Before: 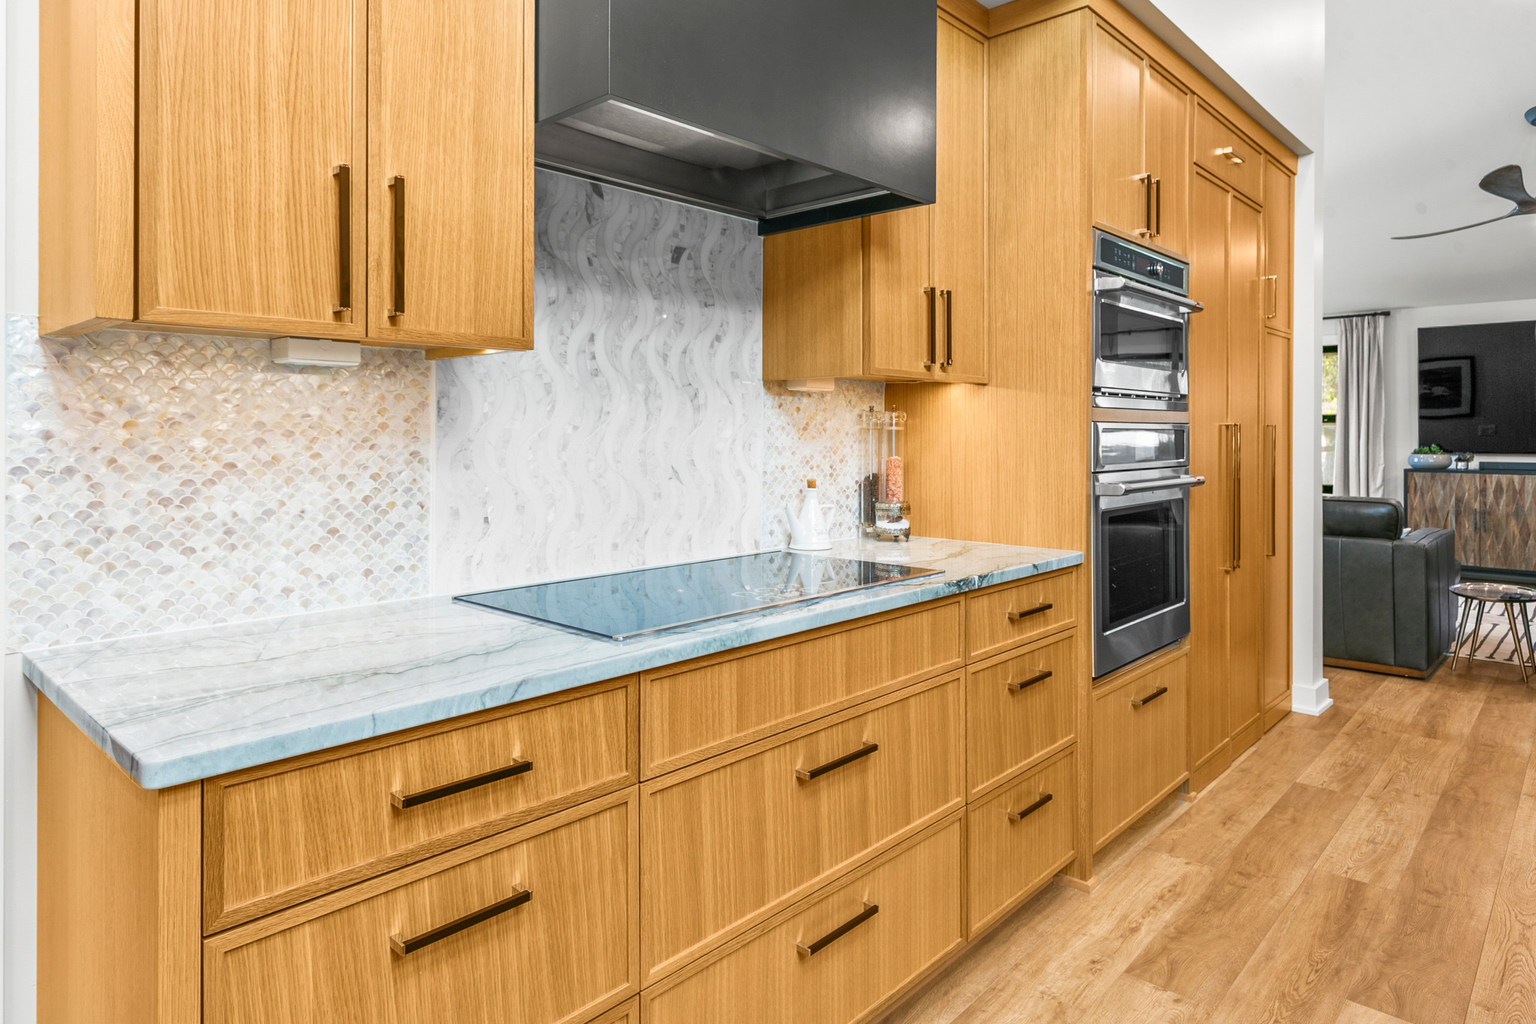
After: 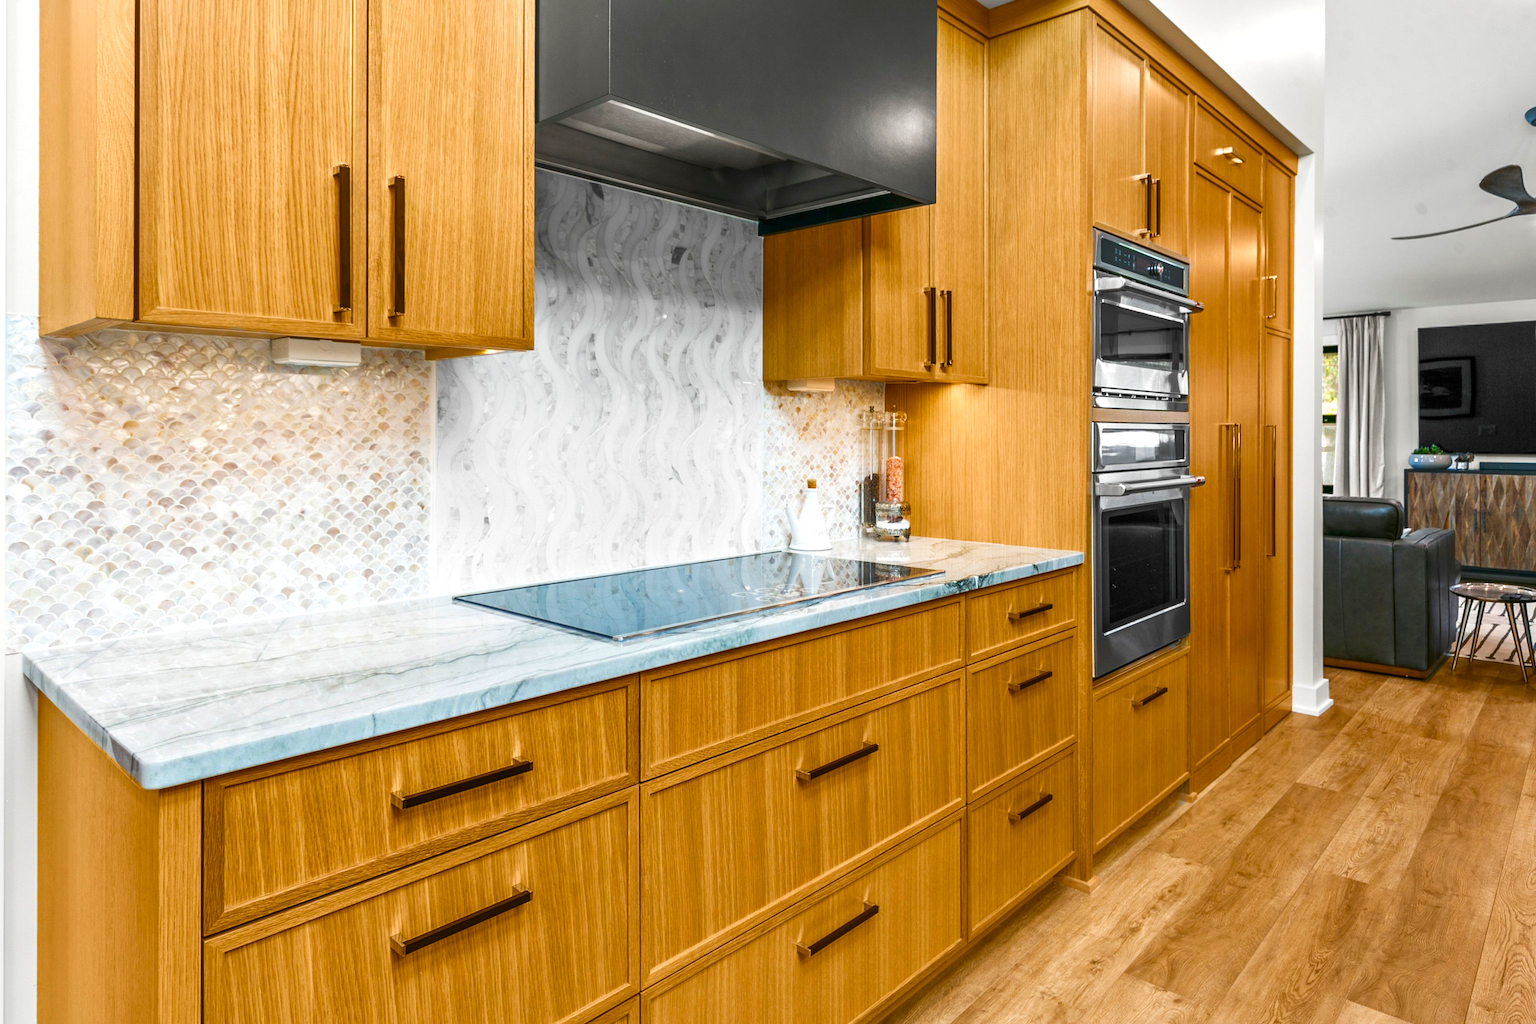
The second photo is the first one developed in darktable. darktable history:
contrast brightness saturation: brightness -0.09
color balance rgb: linear chroma grading › shadows 16%, perceptual saturation grading › global saturation 8%, perceptual saturation grading › shadows 4%, perceptual brilliance grading › global brilliance 2%, perceptual brilliance grading › highlights 8%, perceptual brilliance grading › shadows -4%, global vibrance 16%, saturation formula JzAzBz (2021)
